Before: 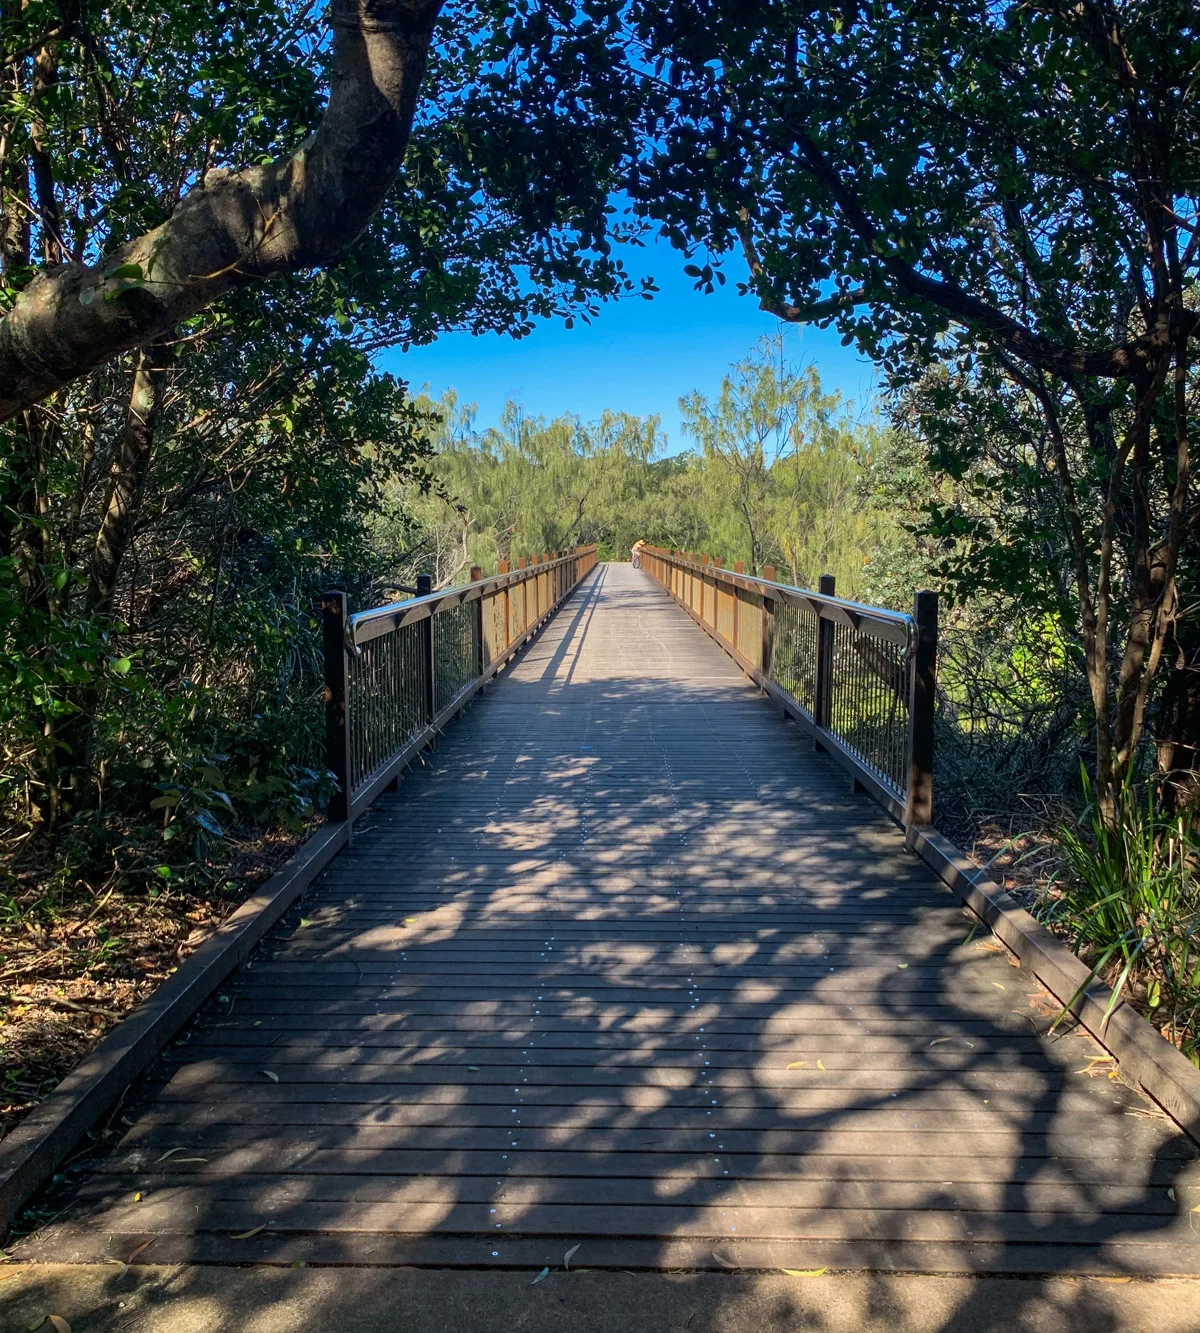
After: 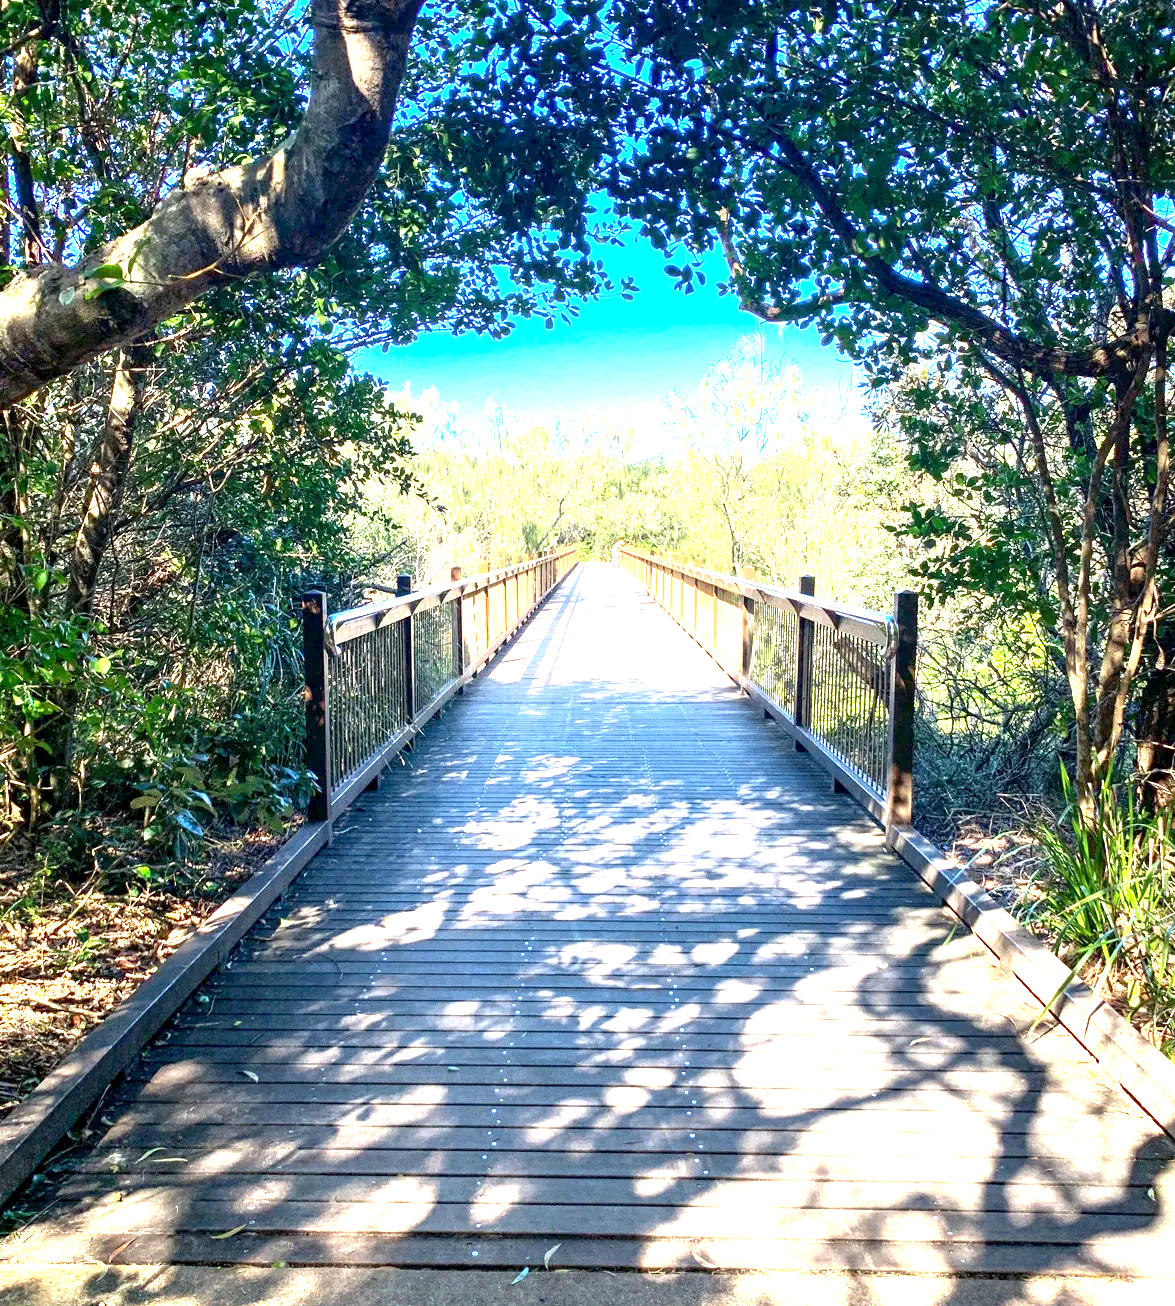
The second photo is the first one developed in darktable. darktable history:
crop: left 1.743%, right 0.268%, bottom 2.011%
exposure: black level correction 0.001, exposure 2.607 EV, compensate exposure bias true, compensate highlight preservation false
